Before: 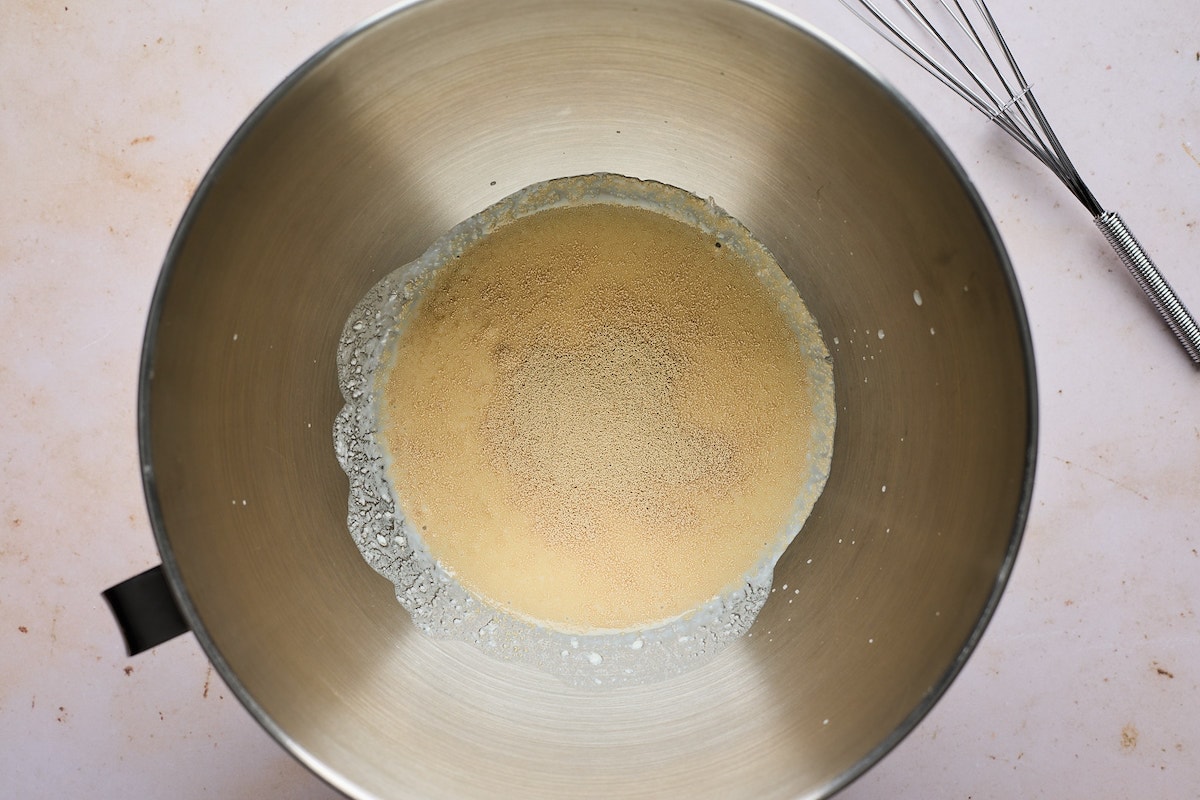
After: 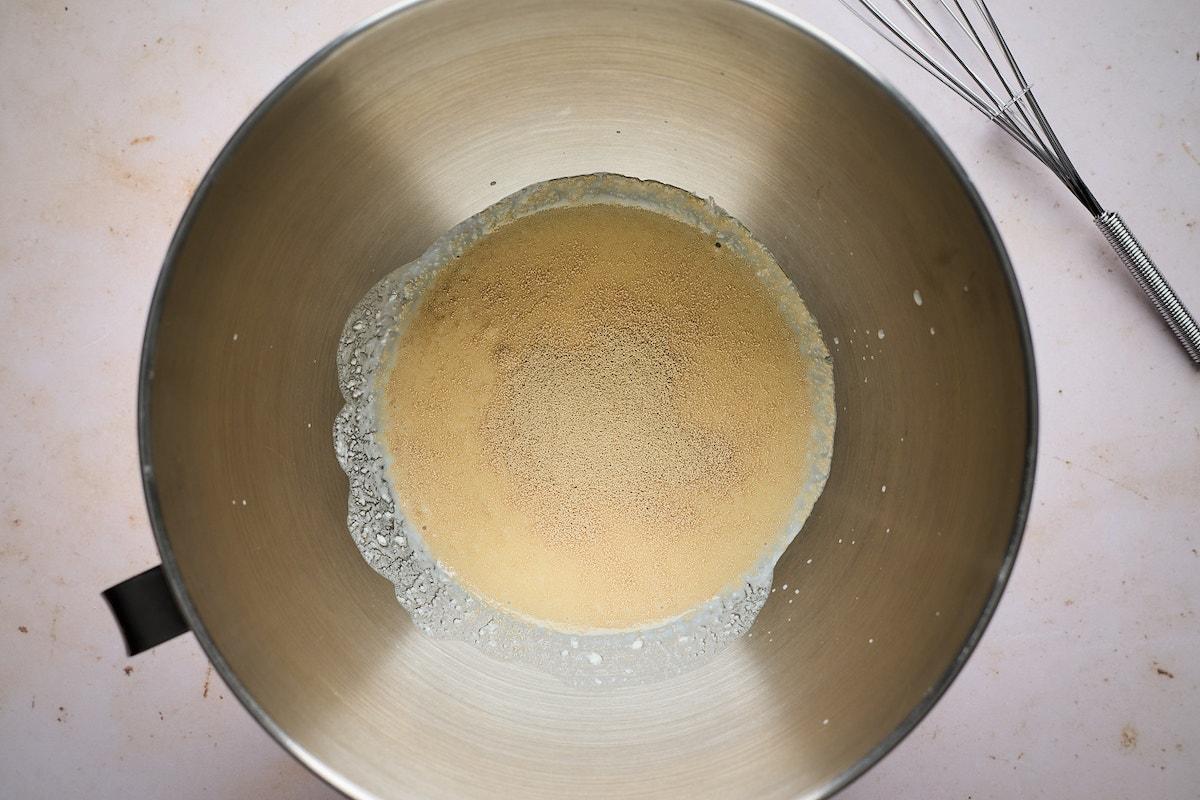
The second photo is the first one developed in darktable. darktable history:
vignetting: fall-off radius 61.07%, unbound false
